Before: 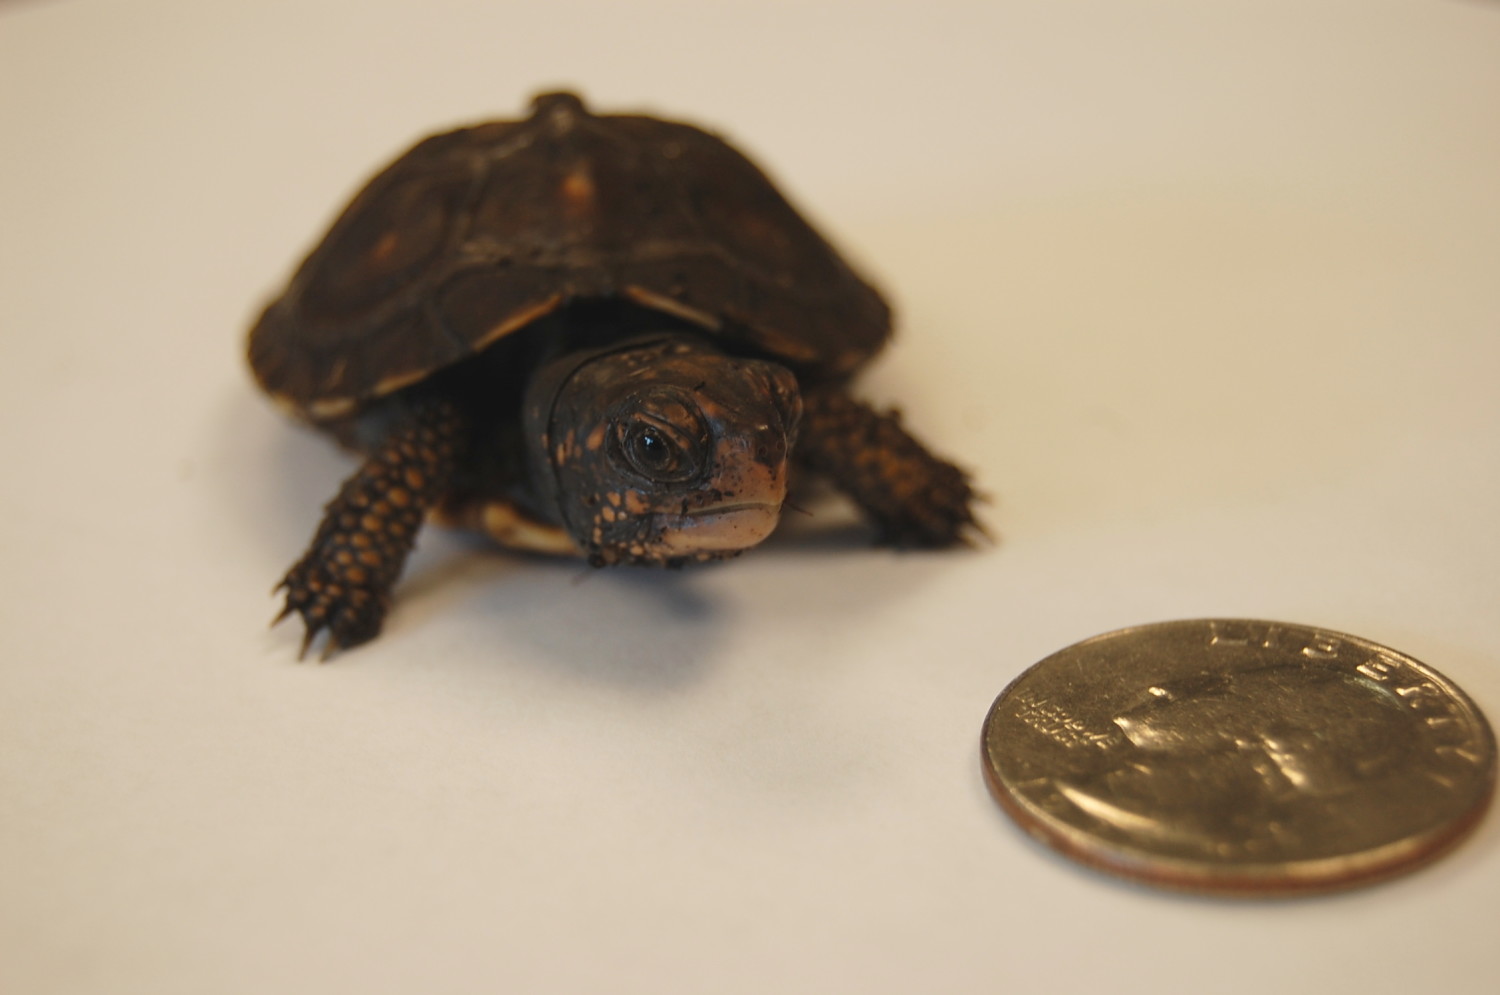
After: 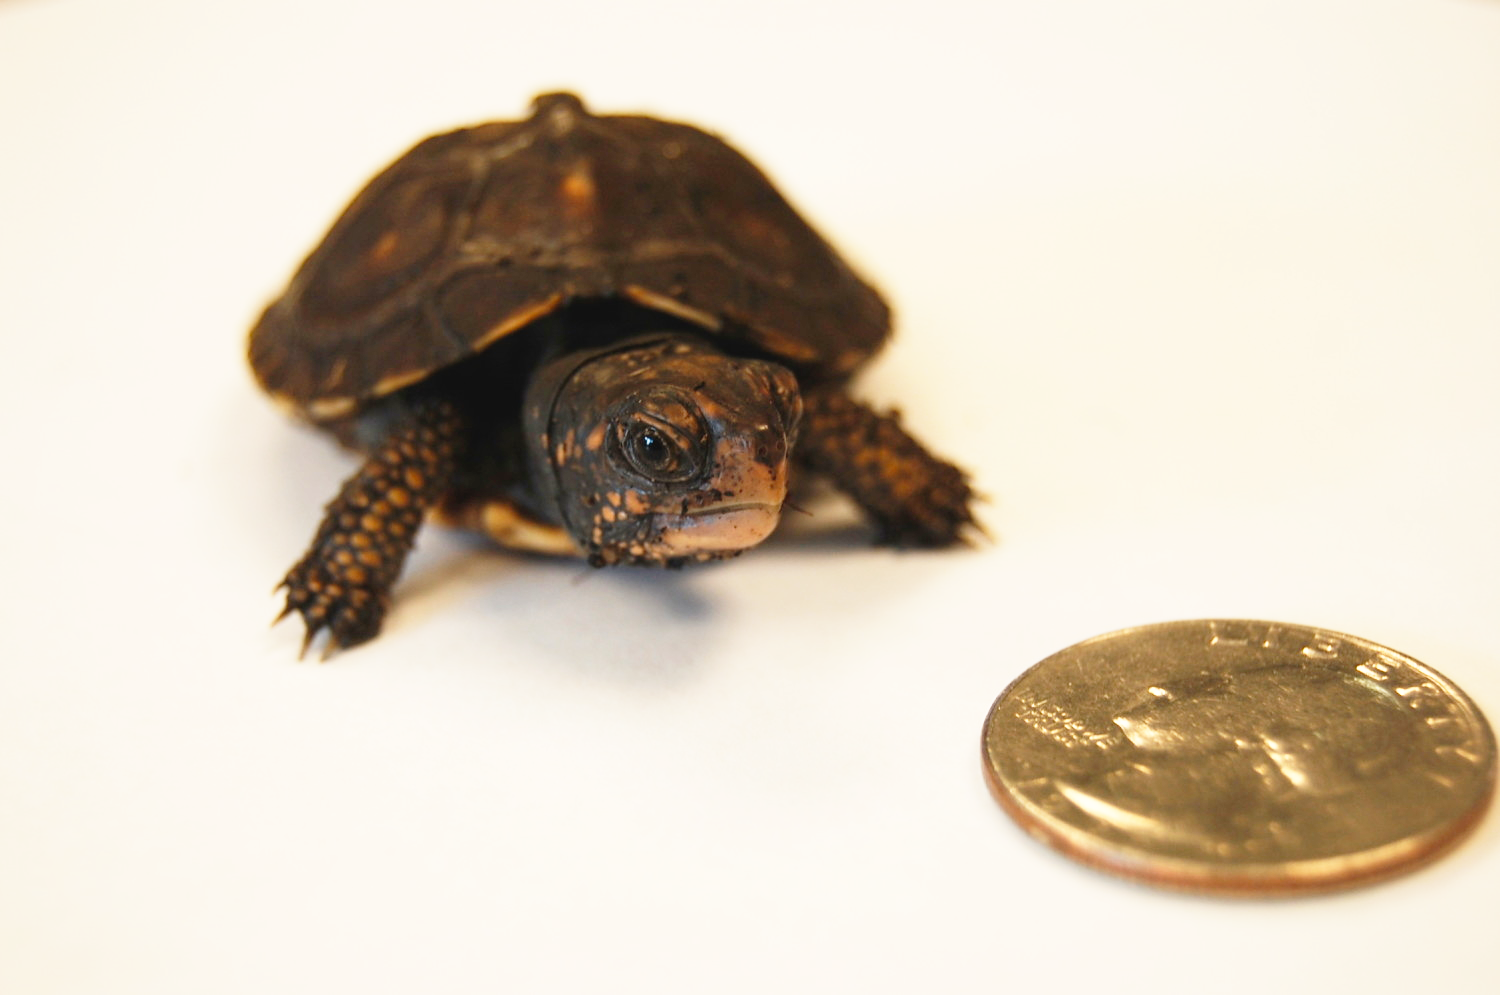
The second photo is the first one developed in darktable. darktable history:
base curve: curves: ch0 [(0, 0) (0.012, 0.01) (0.073, 0.168) (0.31, 0.711) (0.645, 0.957) (1, 1)], preserve colors none
exposure: black level correction -0.001, exposure 0.08 EV, compensate exposure bias true, compensate highlight preservation false
